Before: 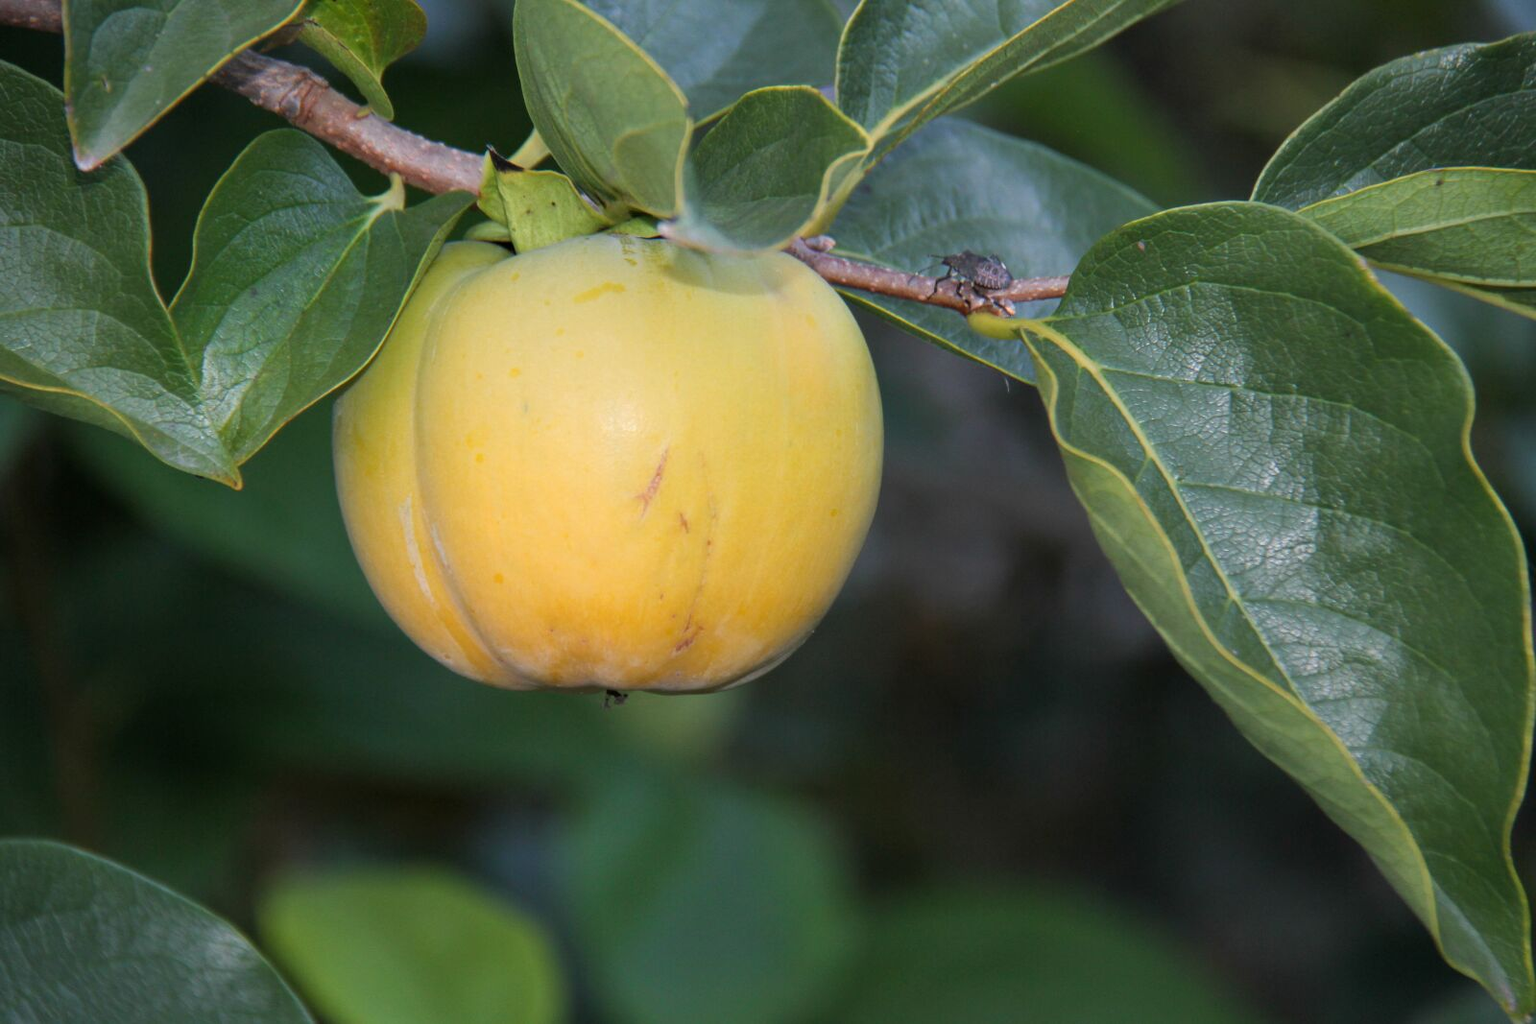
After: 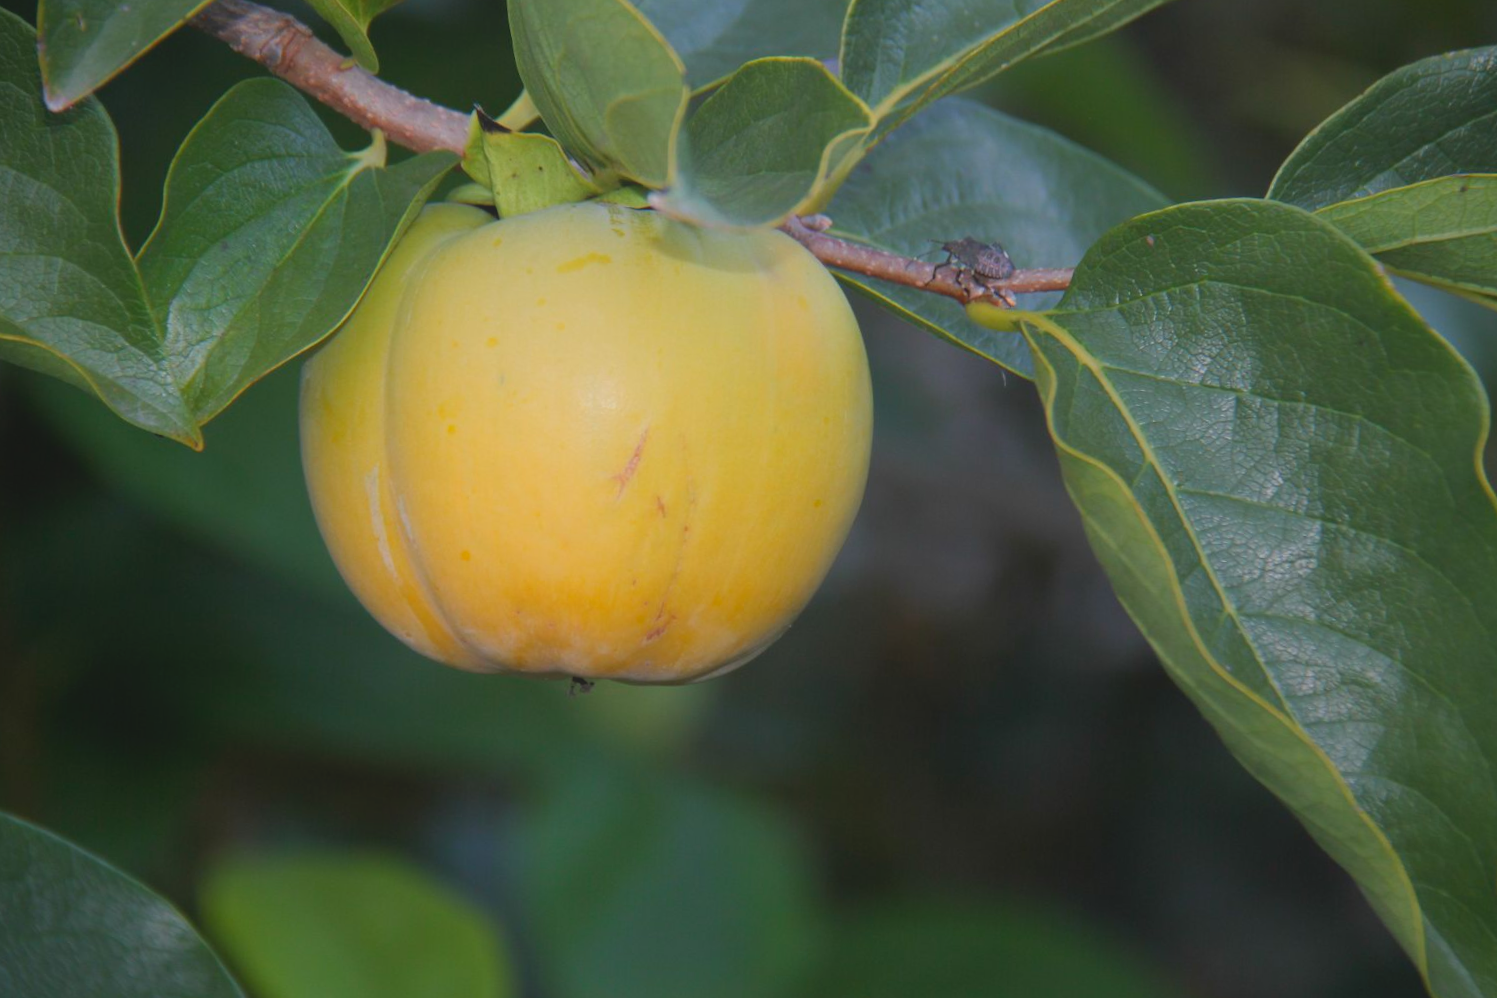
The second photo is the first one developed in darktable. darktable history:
local contrast: detail 69%
crop and rotate: angle -2.65°
